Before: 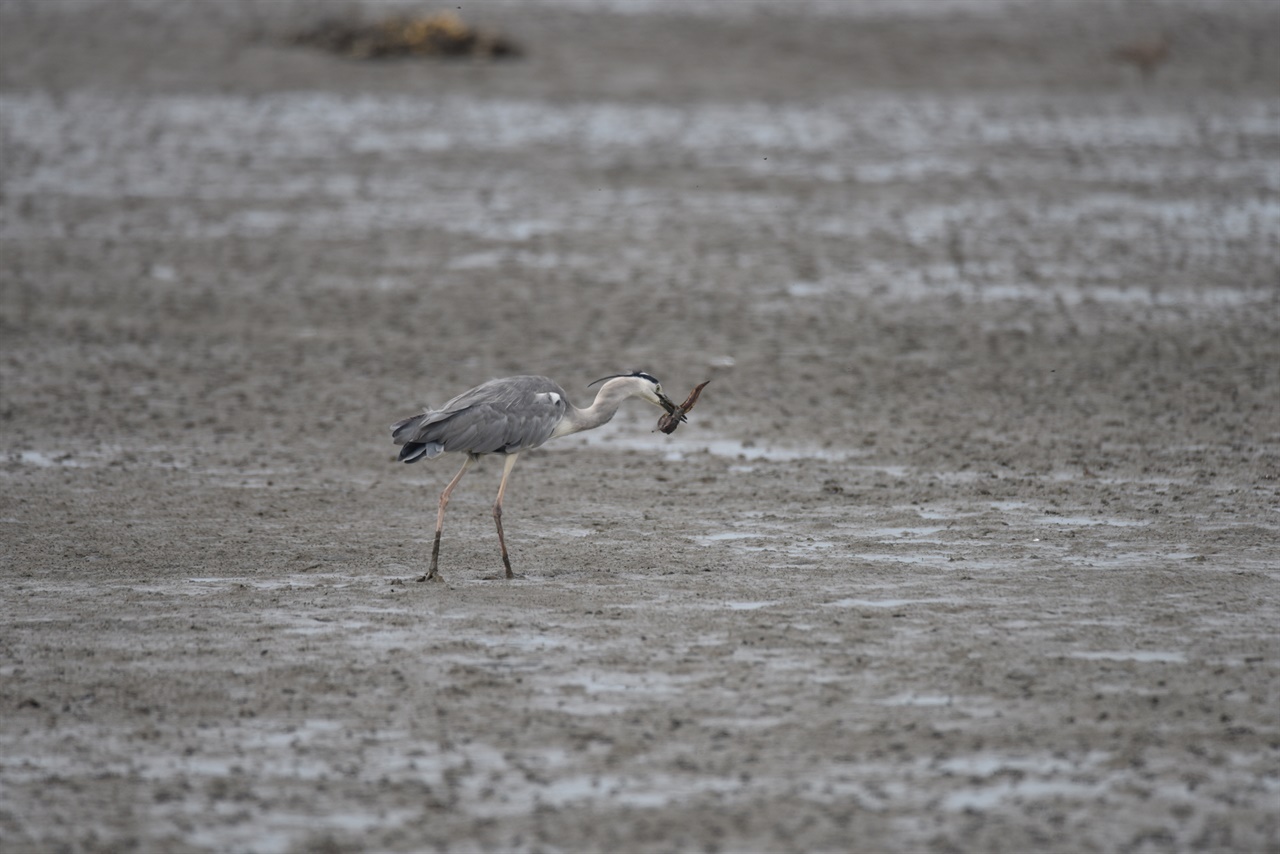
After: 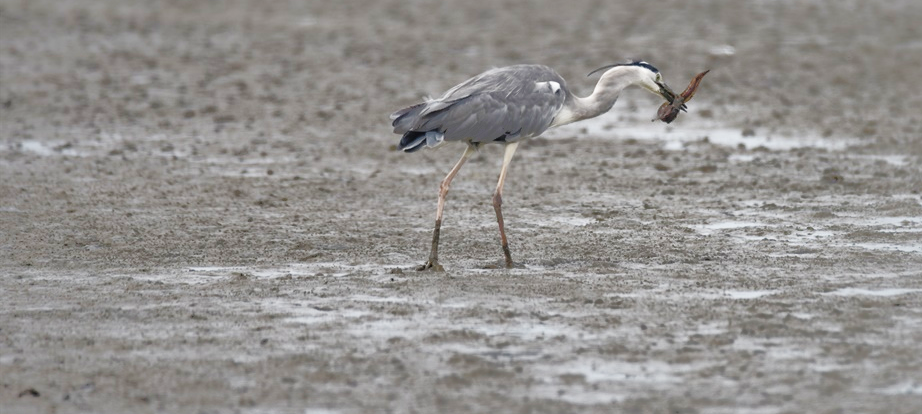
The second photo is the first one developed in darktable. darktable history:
crop: top 36.498%, right 27.964%, bottom 14.995%
base curve: curves: ch0 [(0, 0.003) (0.001, 0.002) (0.006, 0.004) (0.02, 0.022) (0.048, 0.086) (0.094, 0.234) (0.162, 0.431) (0.258, 0.629) (0.385, 0.8) (0.548, 0.918) (0.751, 0.988) (1, 1)], preserve colors none
shadows and highlights: shadows 38.43, highlights -74.54
